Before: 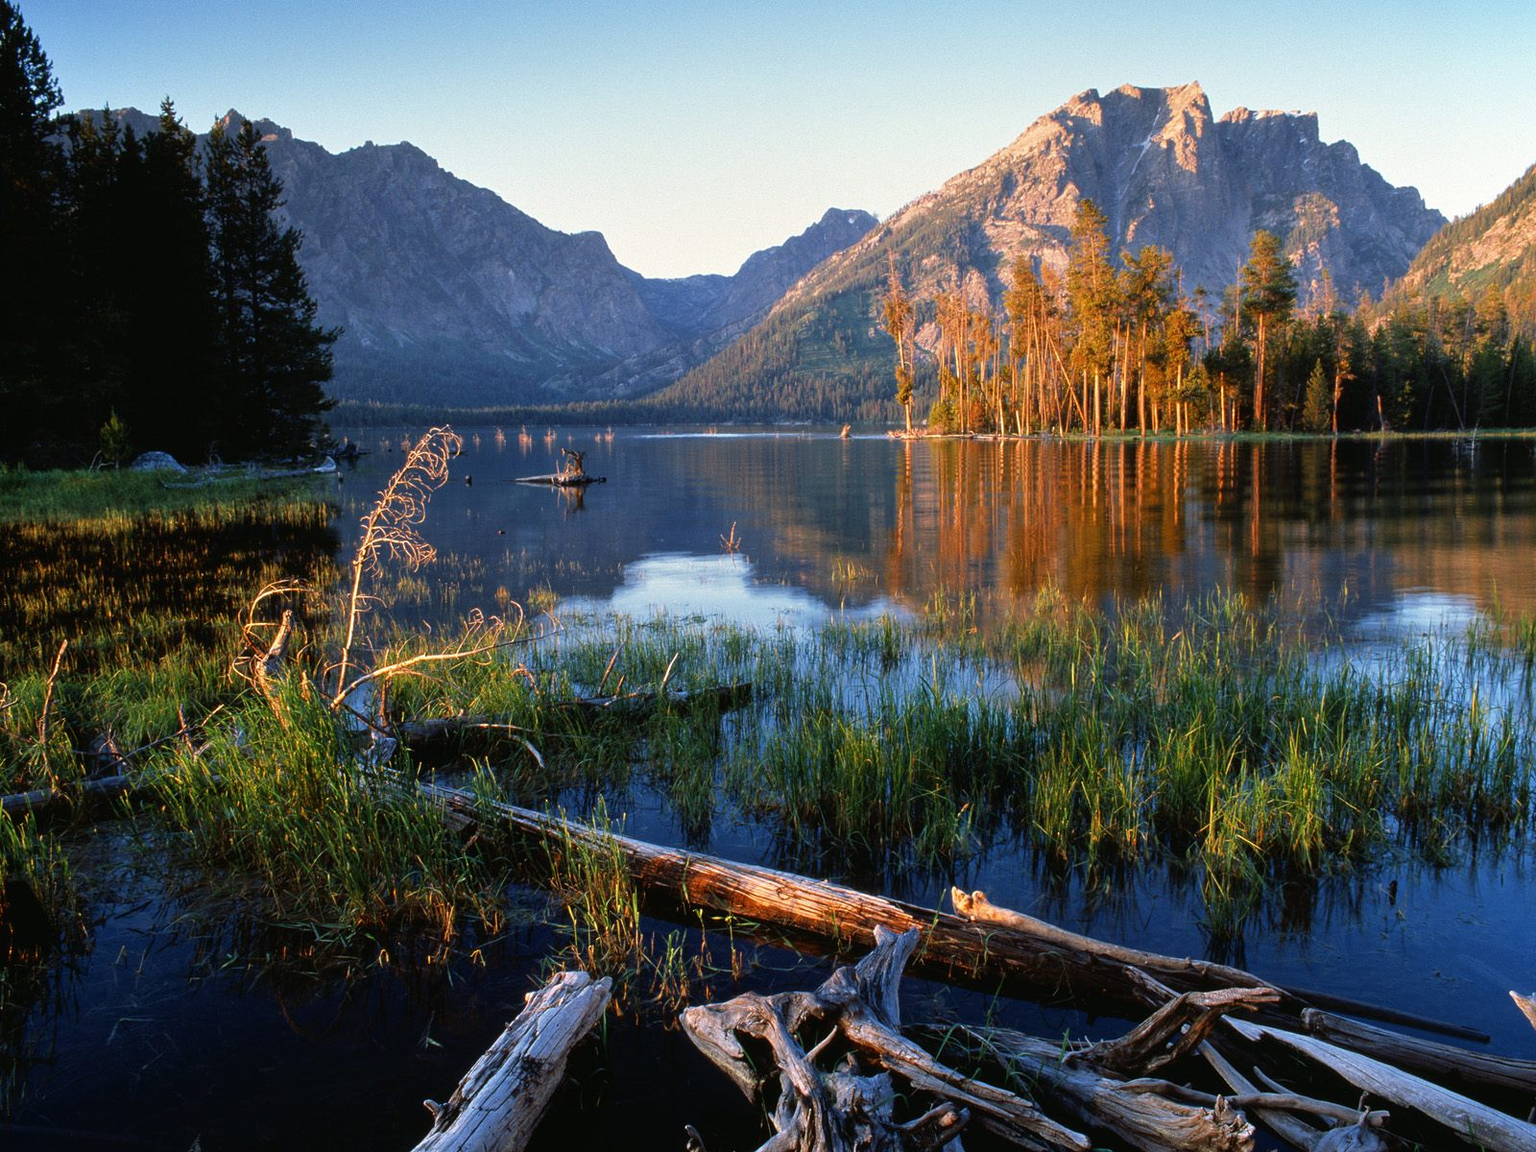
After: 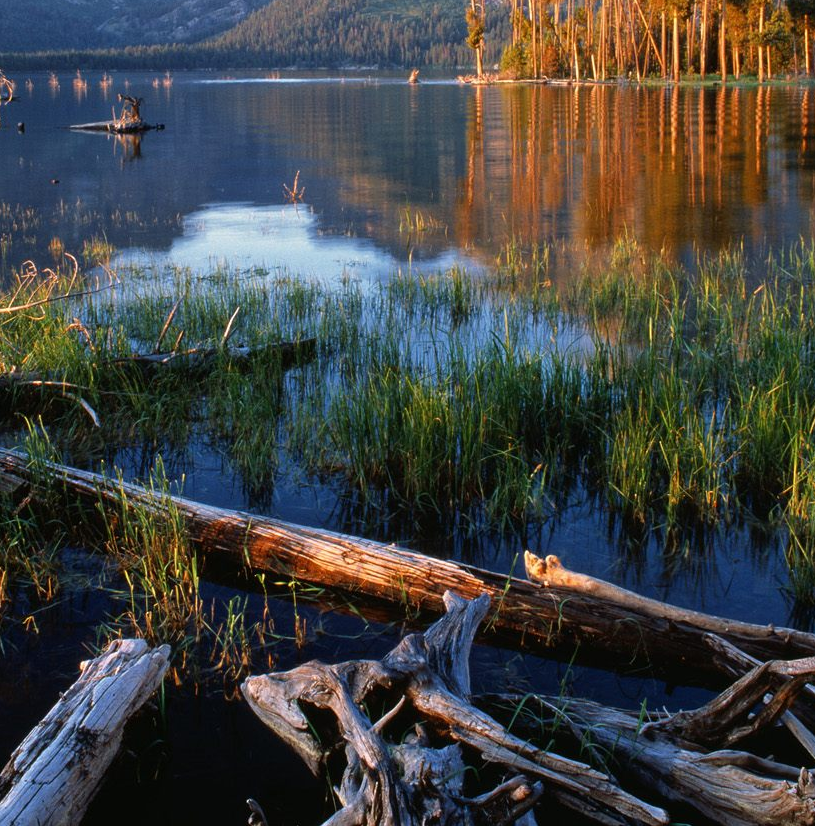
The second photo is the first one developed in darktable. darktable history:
tone equalizer: on, module defaults
crop and rotate: left 29.237%, top 31.152%, right 19.807%
